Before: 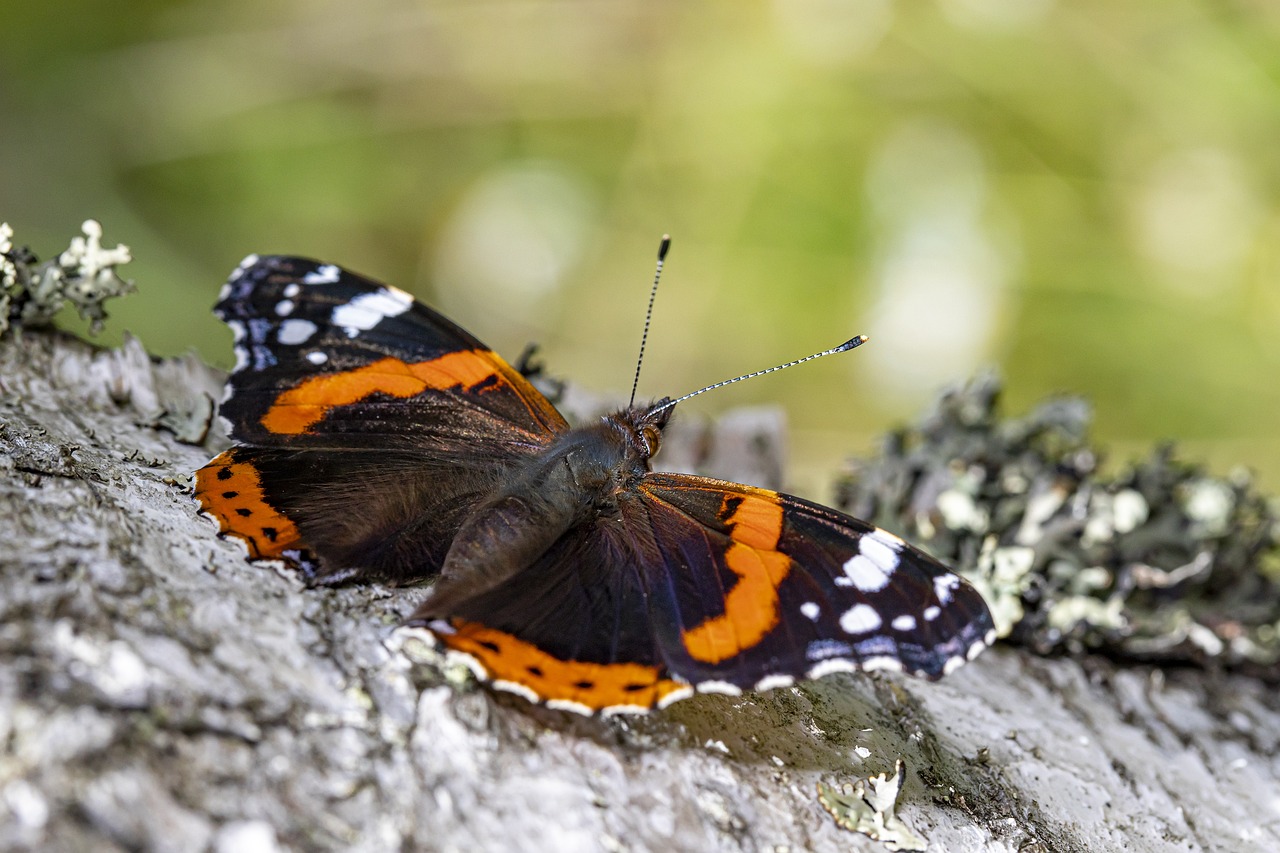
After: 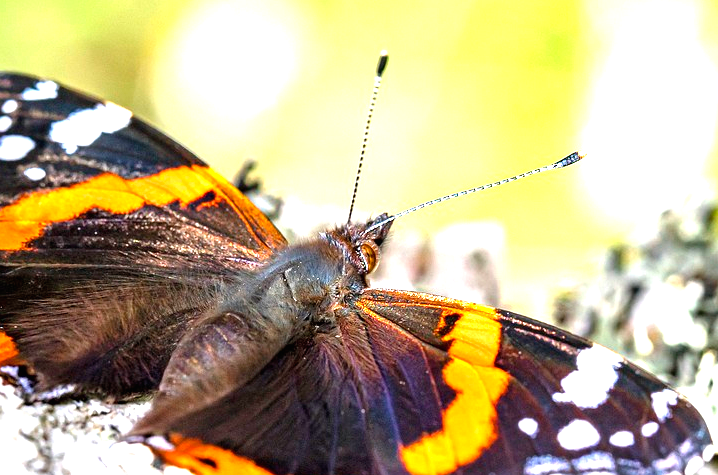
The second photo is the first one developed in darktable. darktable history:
exposure: black level correction 0, exposure 1.887 EV, compensate exposure bias true, compensate highlight preservation false
crop and rotate: left 22.088%, top 21.645%, right 21.777%, bottom 22.655%
